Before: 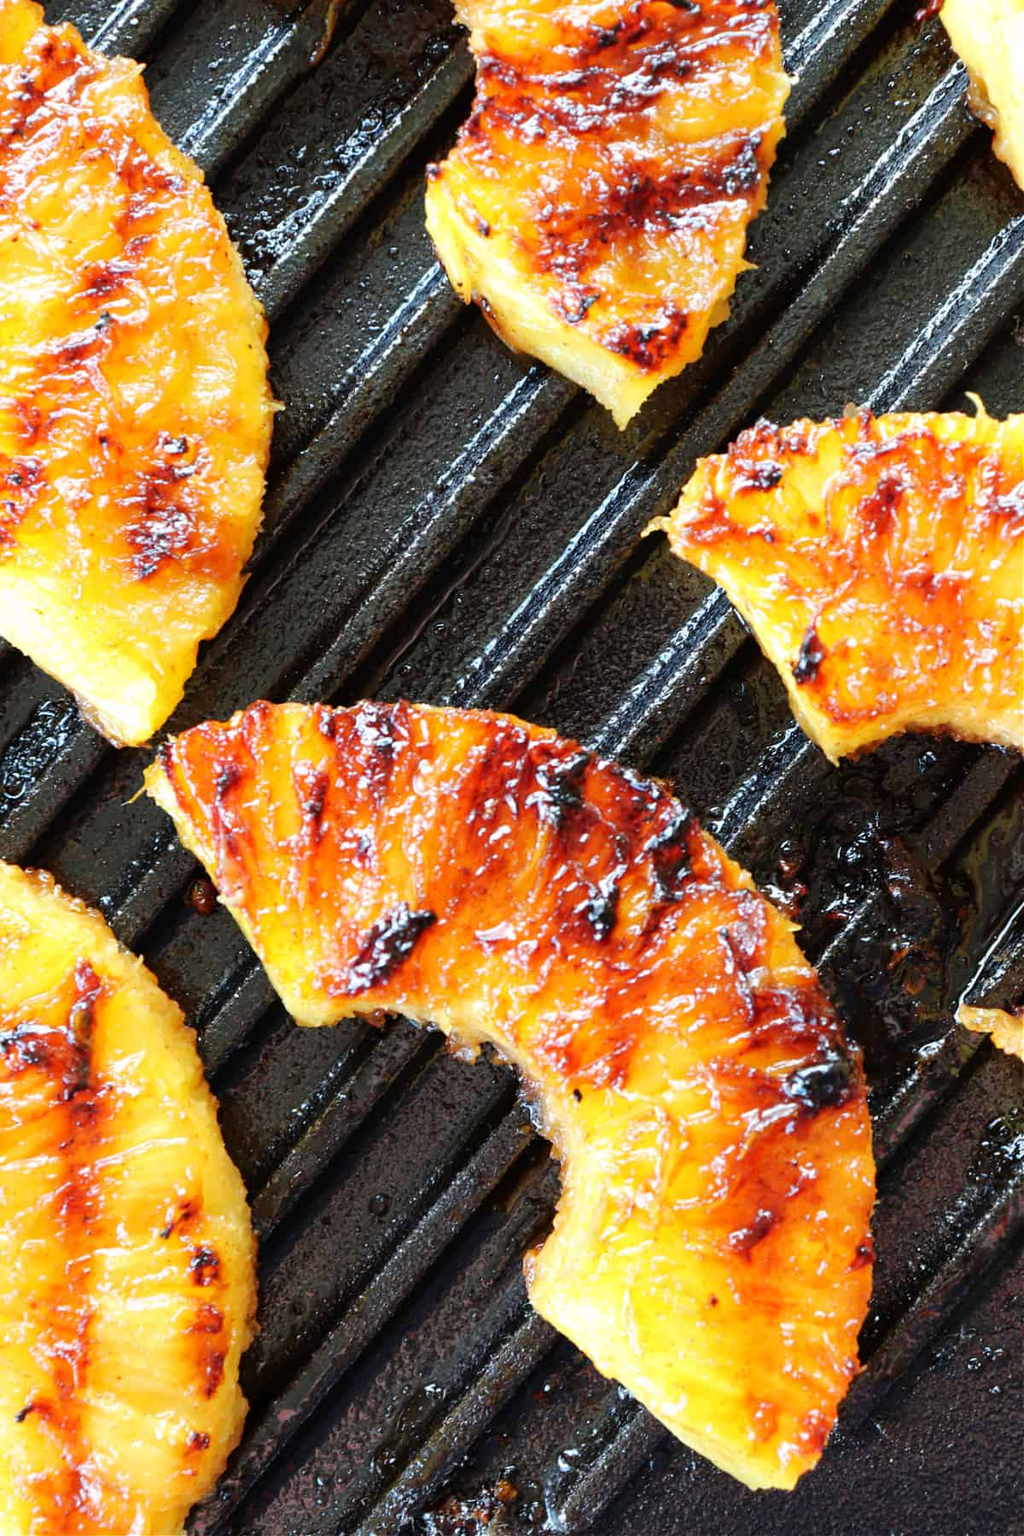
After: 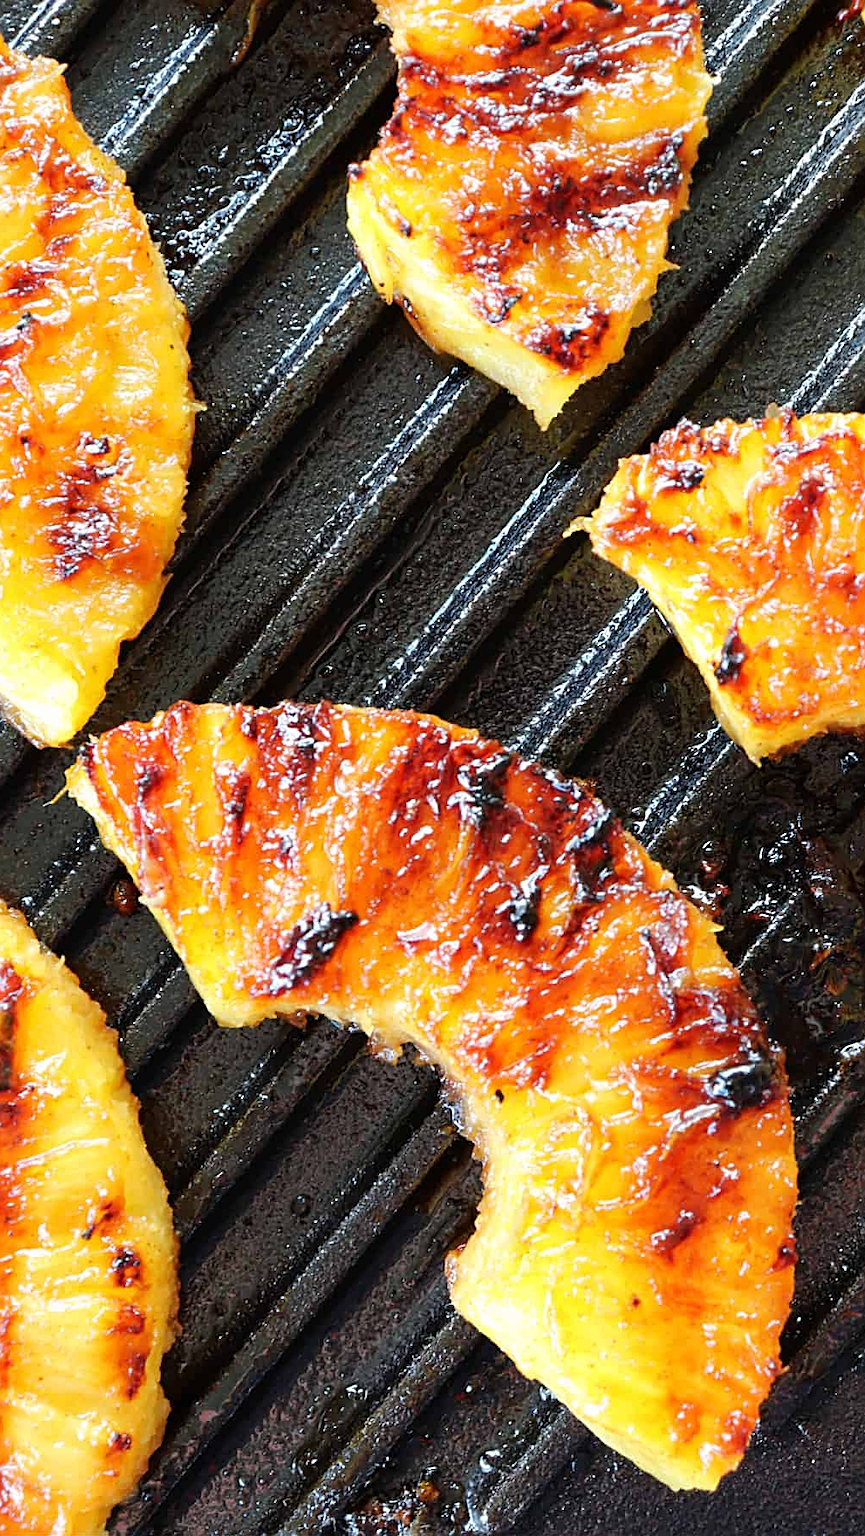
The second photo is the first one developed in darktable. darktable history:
sharpen: on, module defaults
crop: left 7.712%, right 7.786%
